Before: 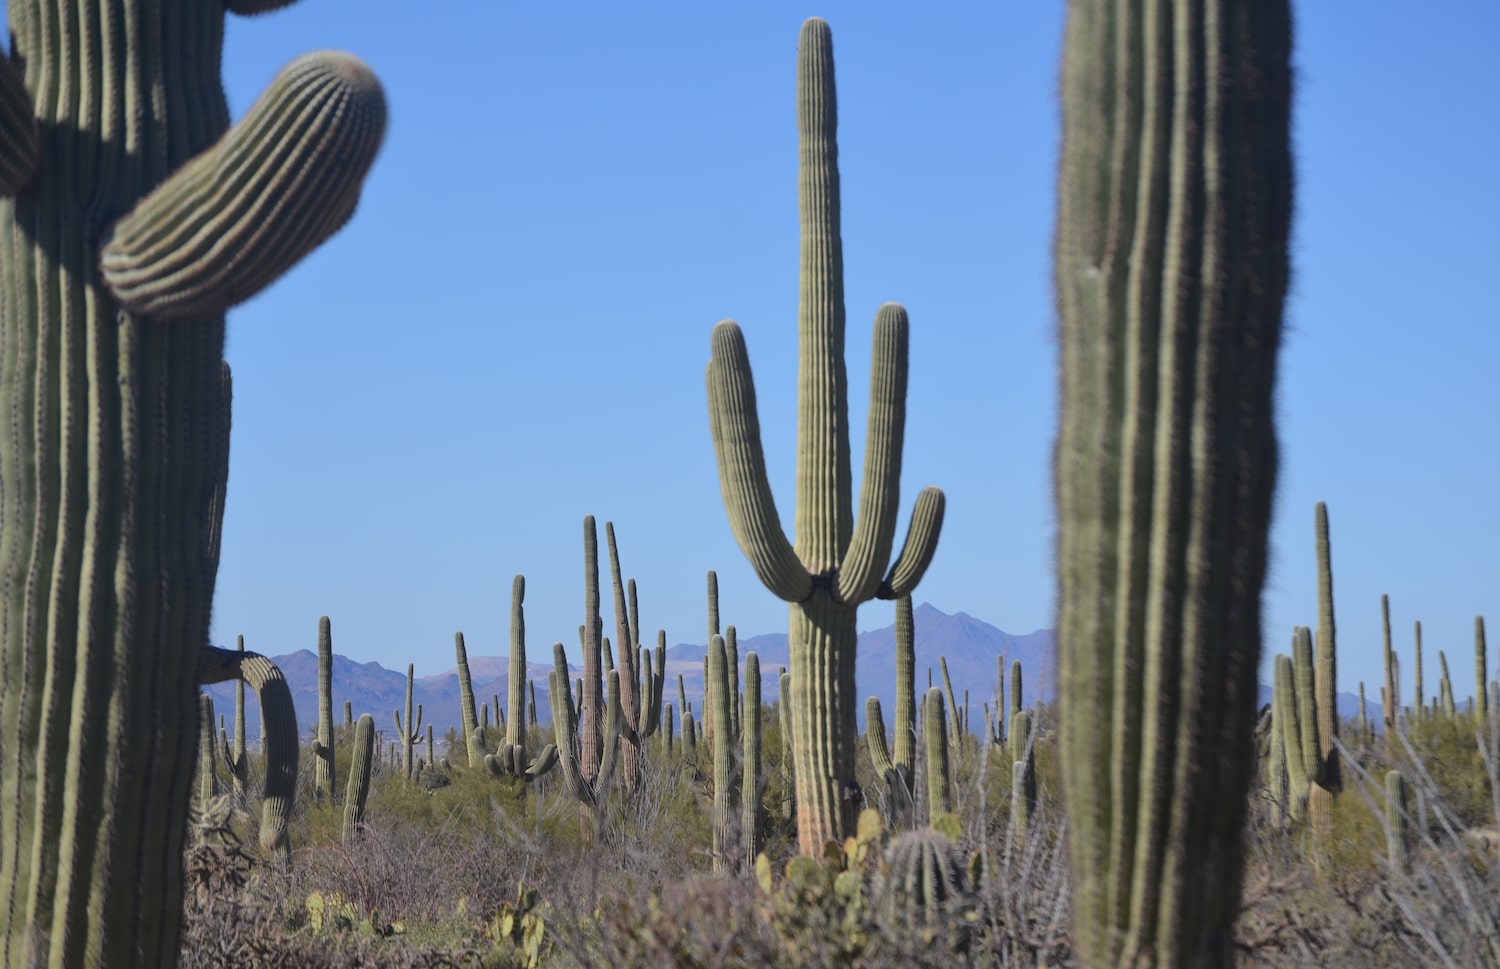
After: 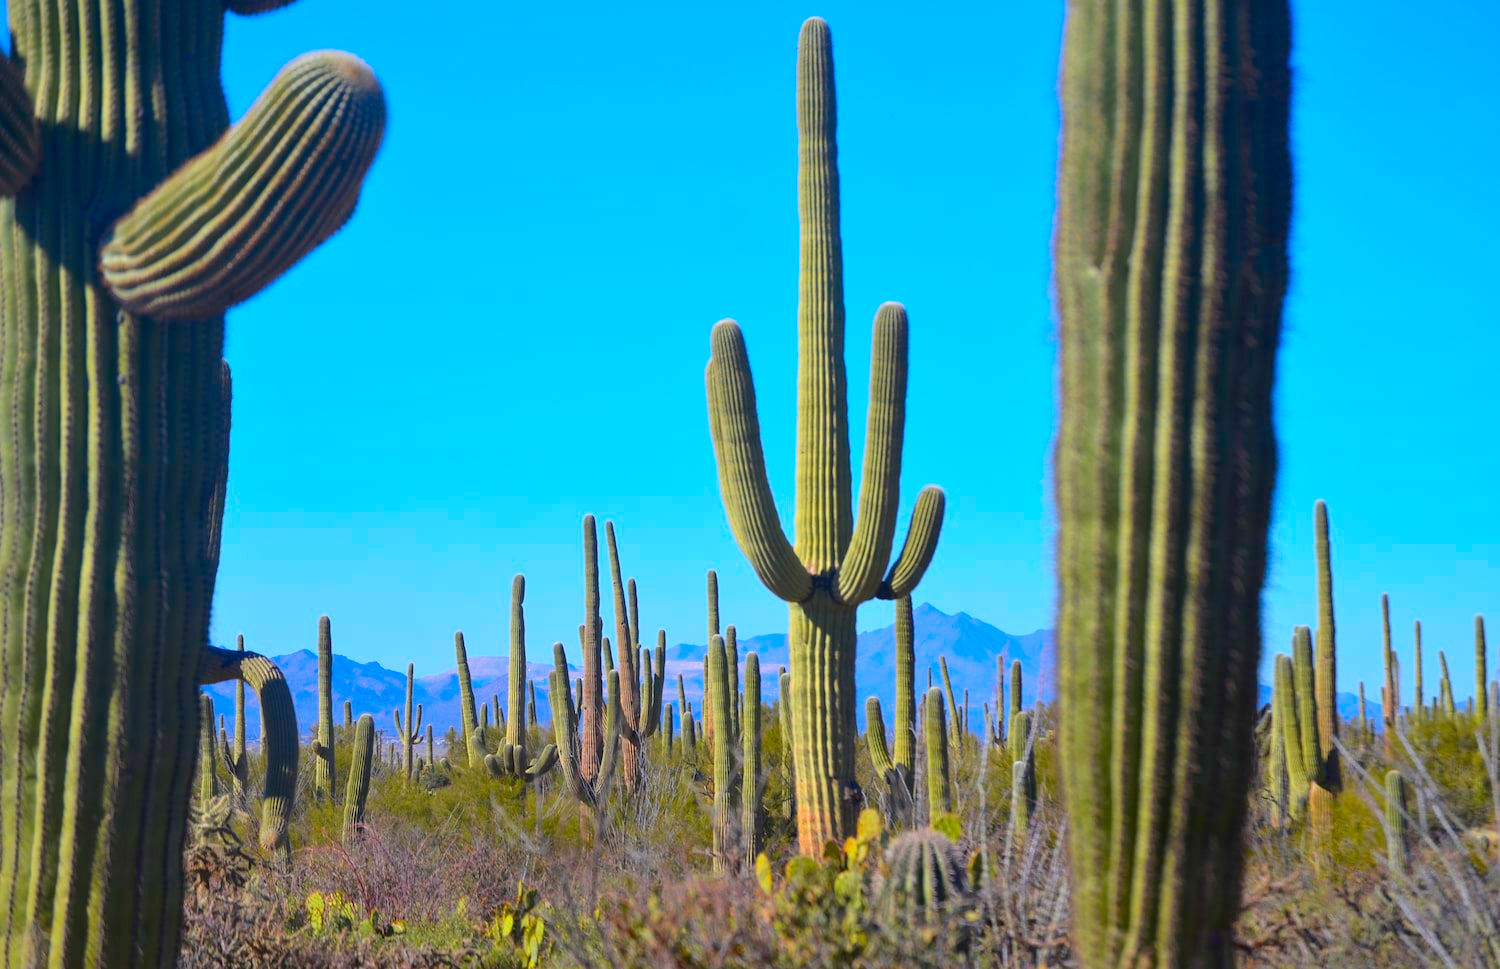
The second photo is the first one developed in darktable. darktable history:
exposure: black level correction 0.005, exposure 0.417 EV, compensate highlight preservation false
color correction: saturation 2.15
